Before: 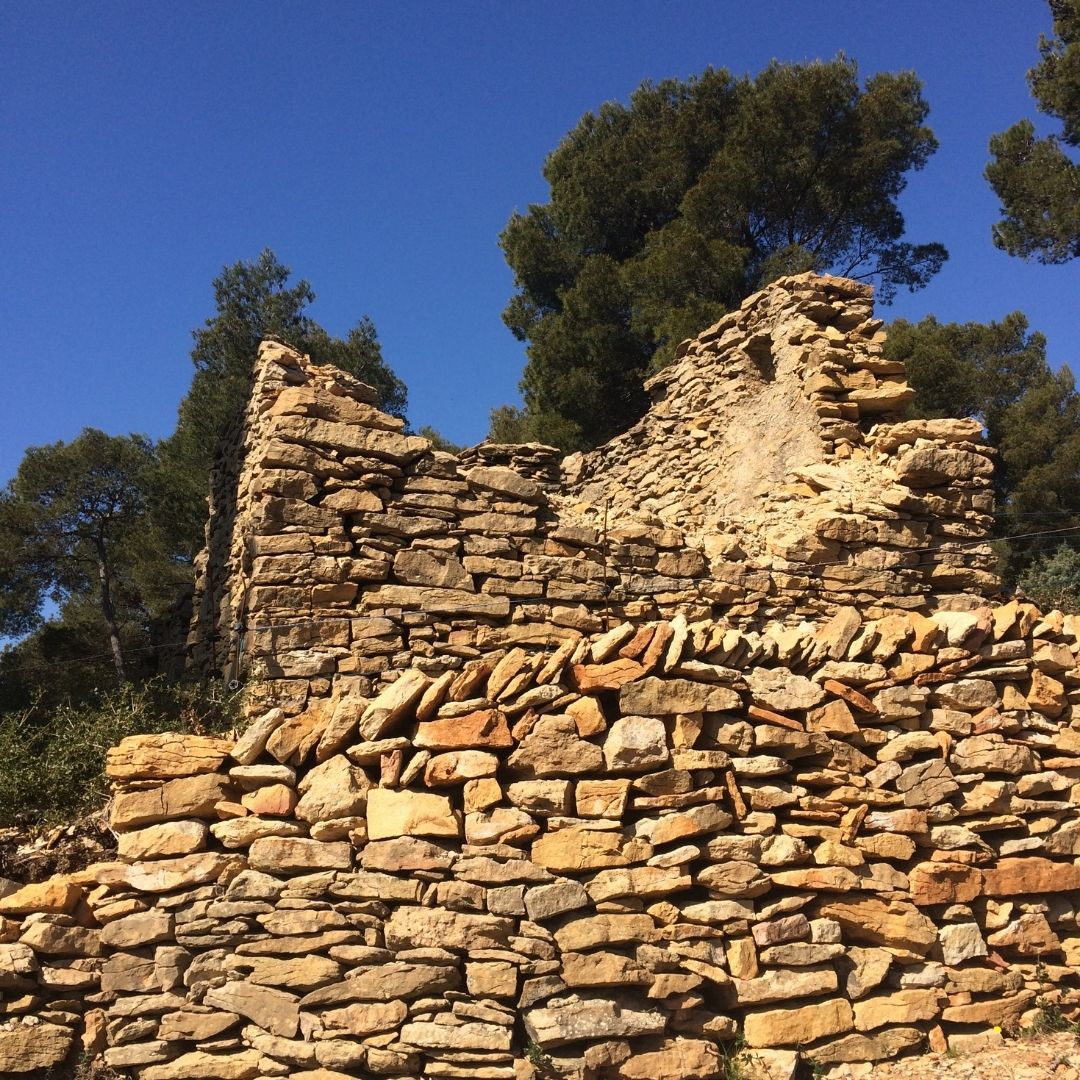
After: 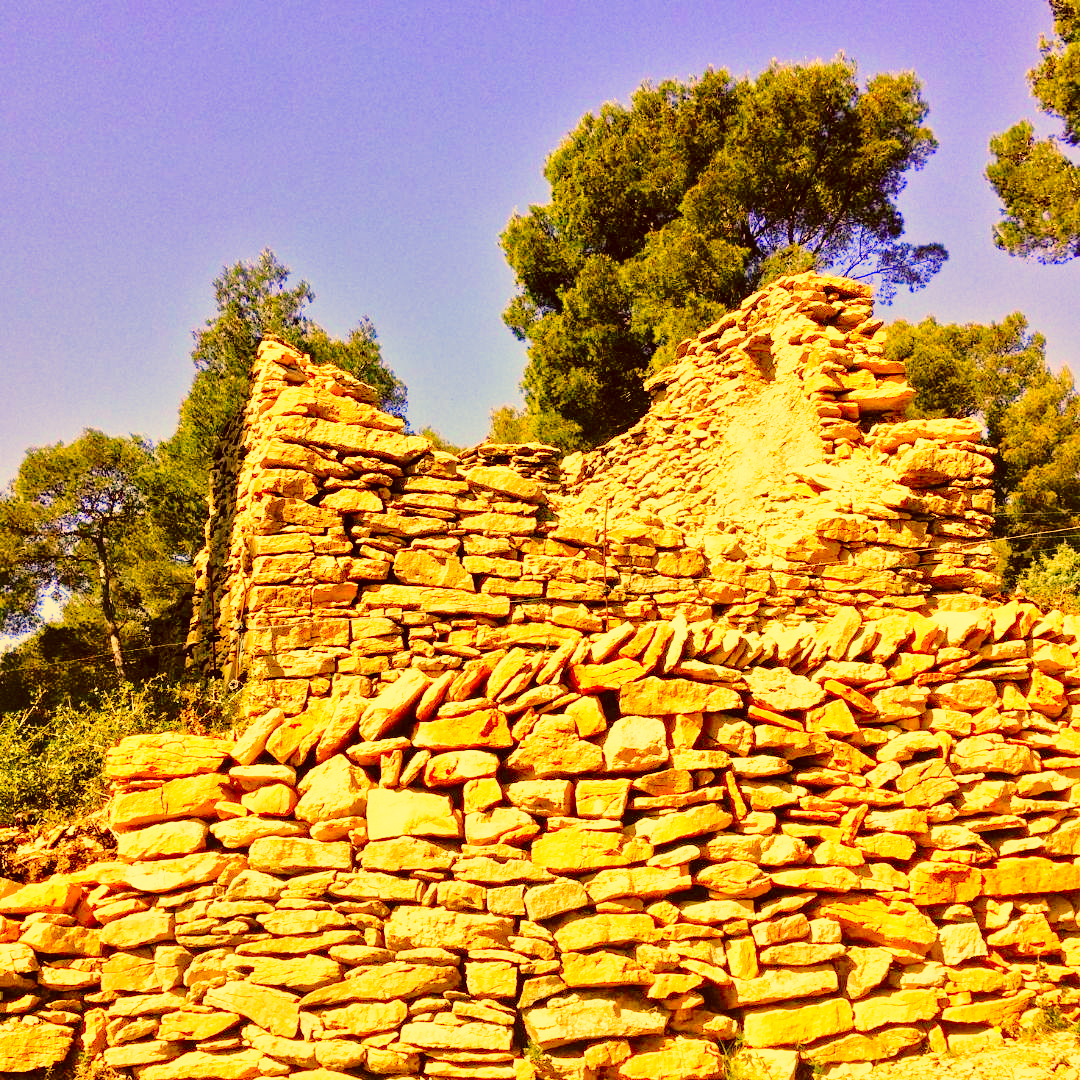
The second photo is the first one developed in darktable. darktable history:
local contrast: mode bilateral grid, contrast 20, coarseness 50, detail 120%, midtone range 0.2
color correction: highlights a* 10.44, highlights b* 30.04, shadows a* 2.73, shadows b* 17.51, saturation 1.72
base curve: curves: ch0 [(0, 0) (0.028, 0.03) (0.105, 0.232) (0.387, 0.748) (0.754, 0.968) (1, 1)], fusion 1, exposure shift 0.576, preserve colors none
shadows and highlights: shadows -88.03, highlights -35.45, shadows color adjustment 99.15%, highlights color adjustment 0%, soften with gaussian
tone equalizer: -7 EV 0.15 EV, -6 EV 0.6 EV, -5 EV 1.15 EV, -4 EV 1.33 EV, -3 EV 1.15 EV, -2 EV 0.6 EV, -1 EV 0.15 EV, mask exposure compensation -0.5 EV
white balance: red 0.976, blue 1.04
